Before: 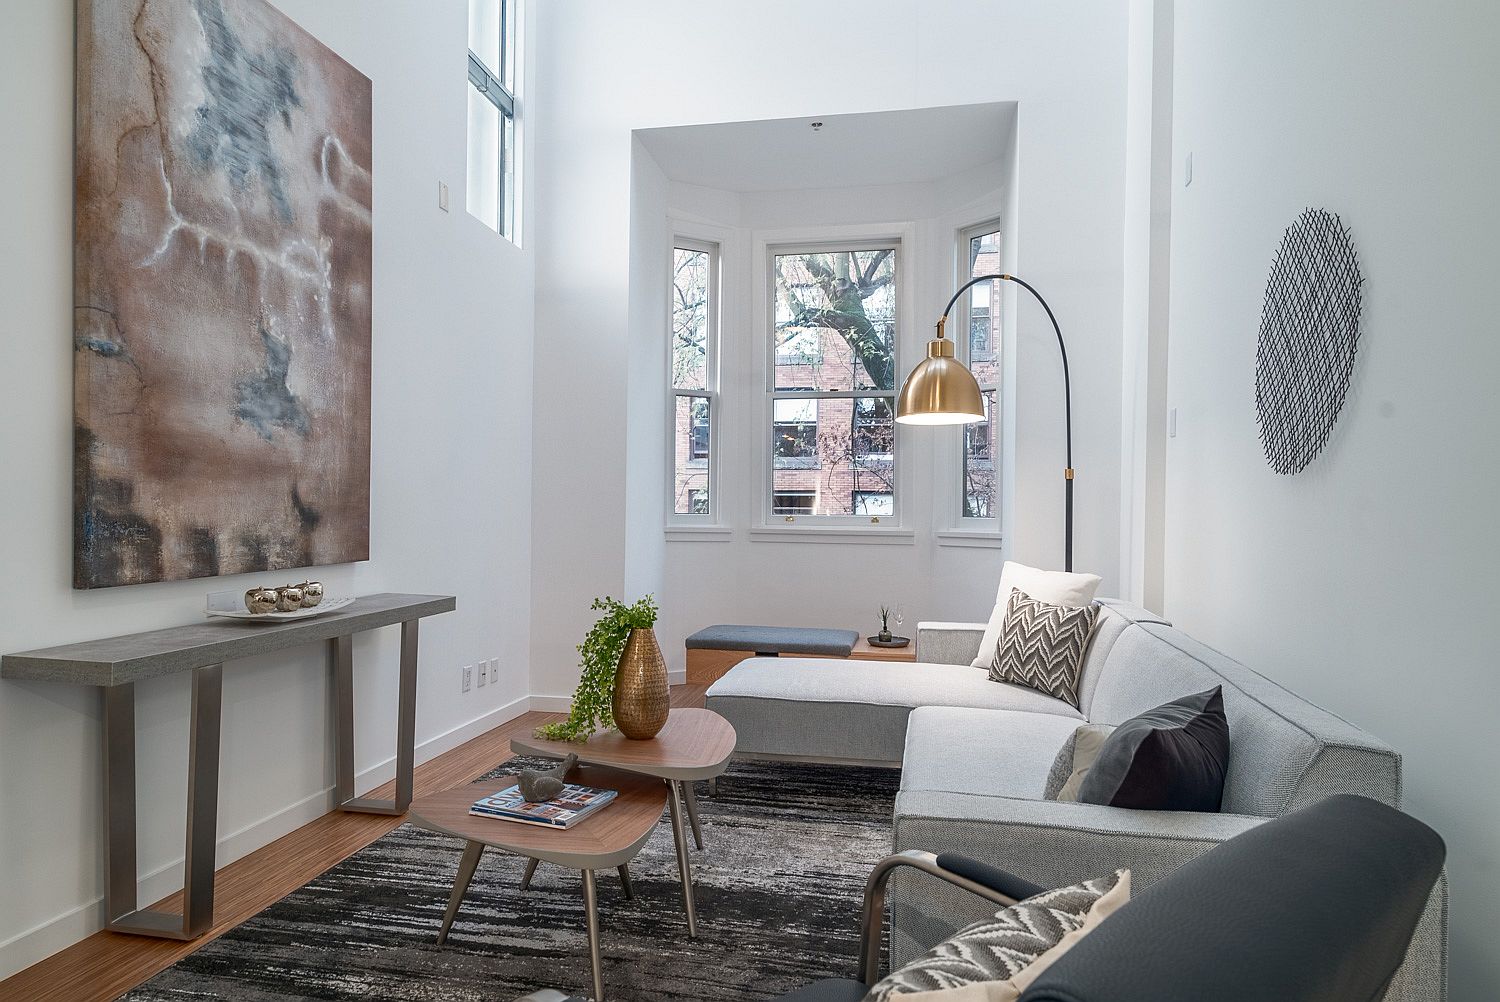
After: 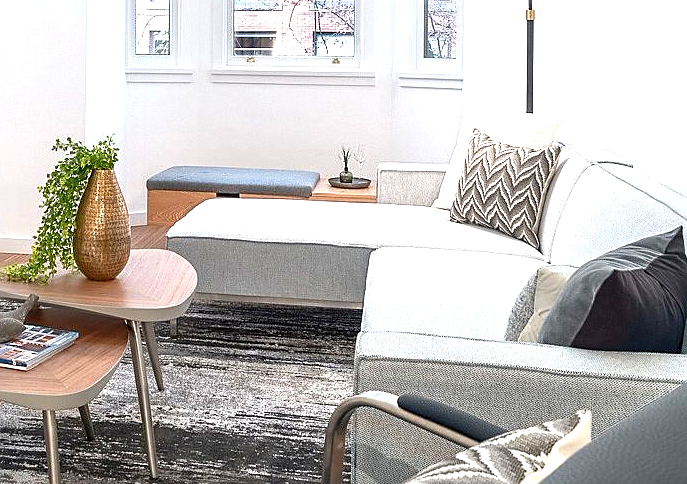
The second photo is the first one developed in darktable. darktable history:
crop: left 35.976%, top 45.819%, right 18.162%, bottom 5.807%
exposure: black level correction 0, exposure 1.2 EV, compensate highlight preservation false
base curve: exposure shift 0, preserve colors none
sharpen: radius 1.559, amount 0.373, threshold 1.271
